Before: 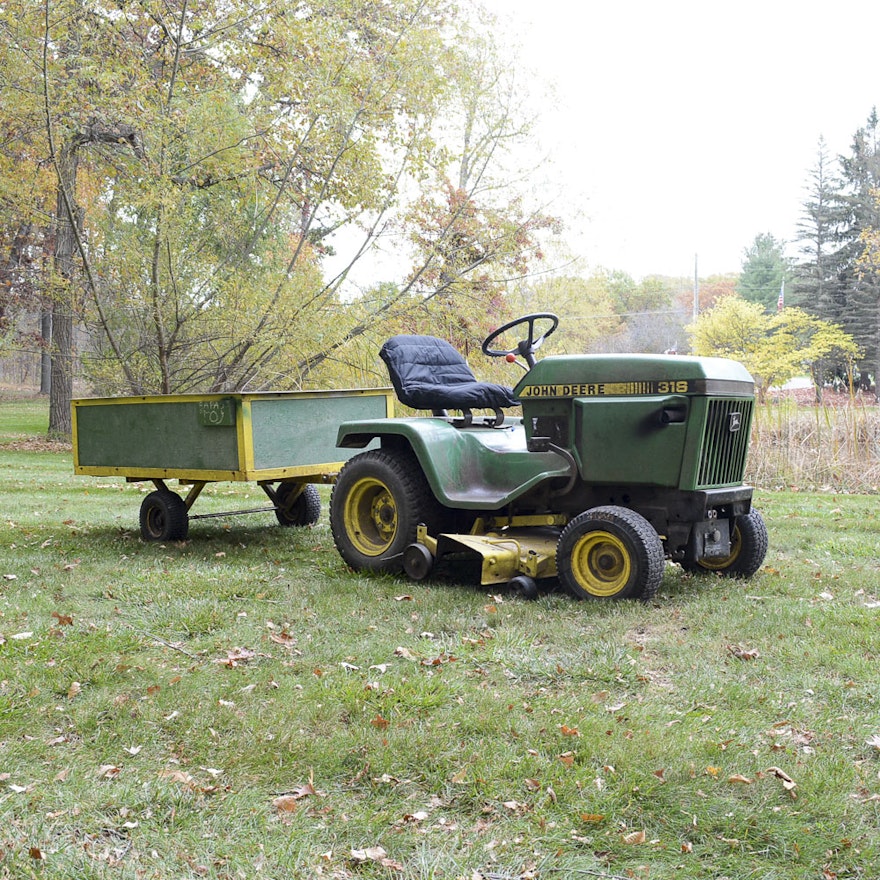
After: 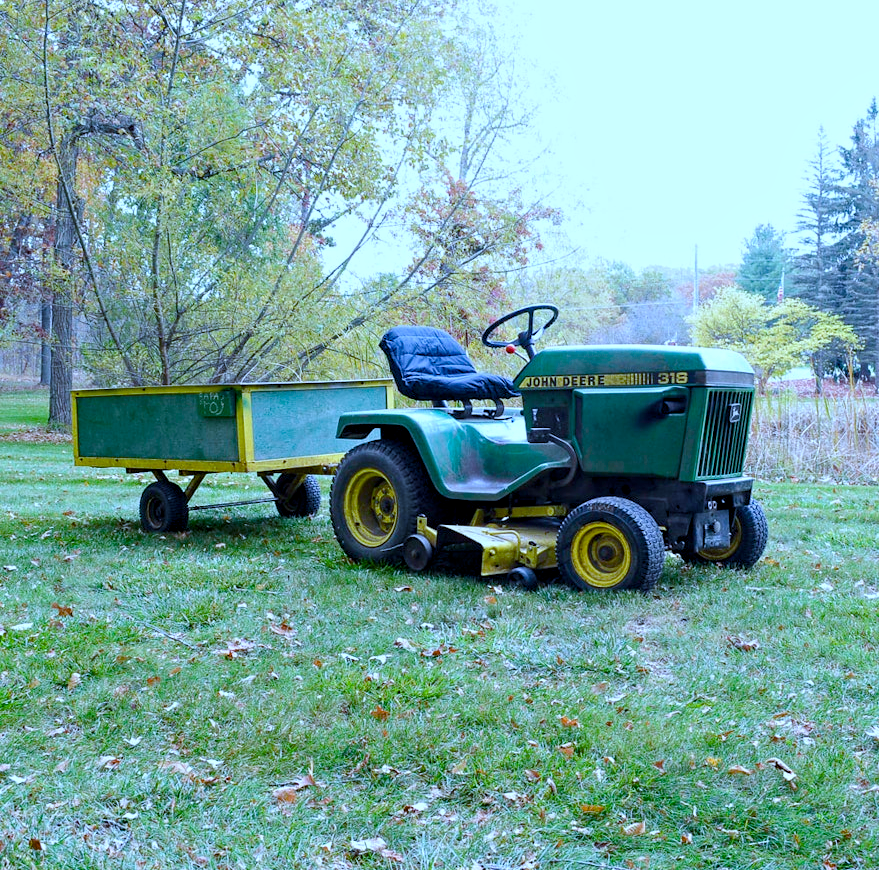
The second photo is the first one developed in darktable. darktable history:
white balance: red 0.871, blue 1.249
crop: top 1.049%, right 0.001%
color balance rgb: perceptual saturation grading › global saturation 35%, perceptual saturation grading › highlights -25%, perceptual saturation grading › shadows 50%
contrast equalizer: y [[0.5, 0.501, 0.532, 0.538, 0.54, 0.541], [0.5 ×6], [0.5 ×6], [0 ×6], [0 ×6]]
